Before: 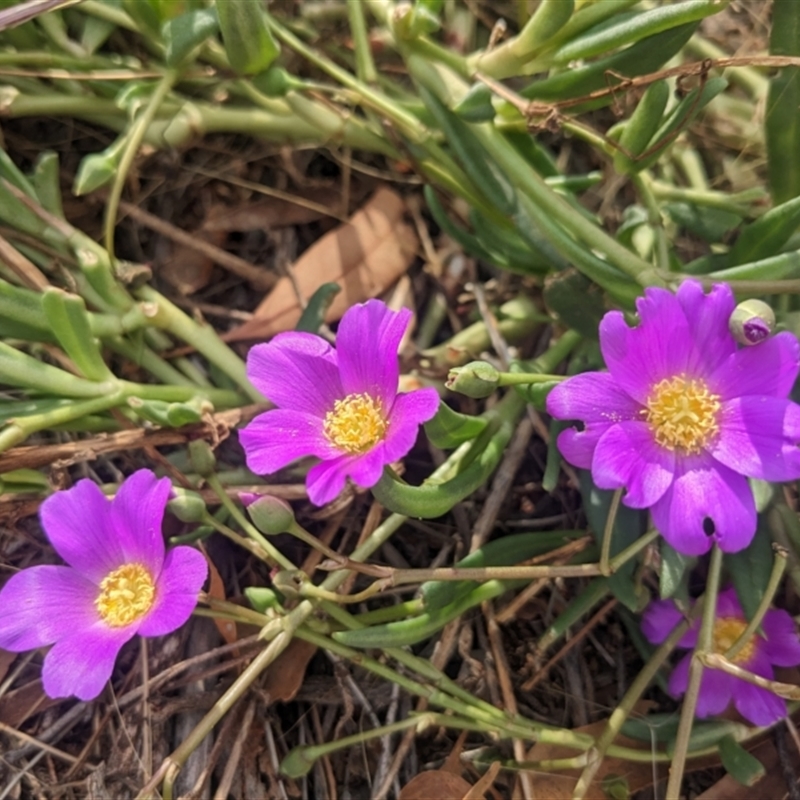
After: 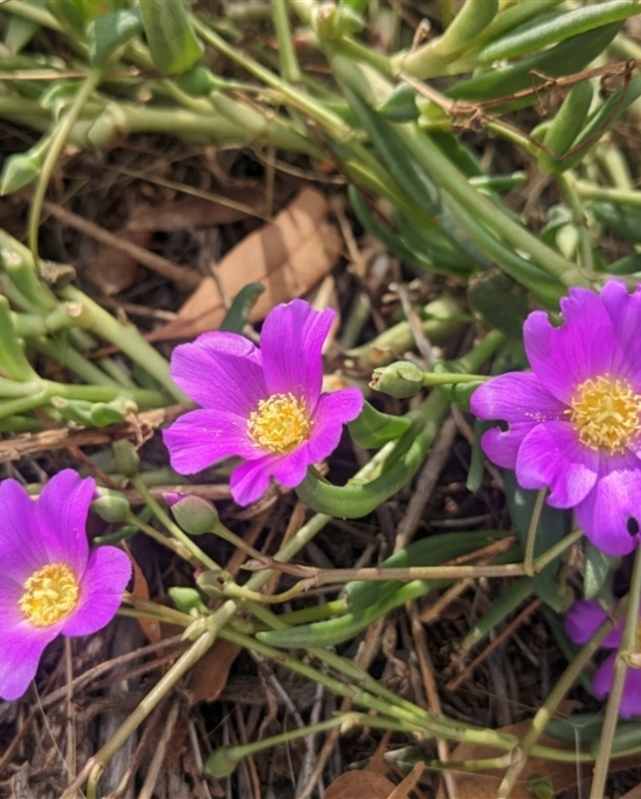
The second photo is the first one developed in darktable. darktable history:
crop and rotate: left 9.588%, right 10.273%
